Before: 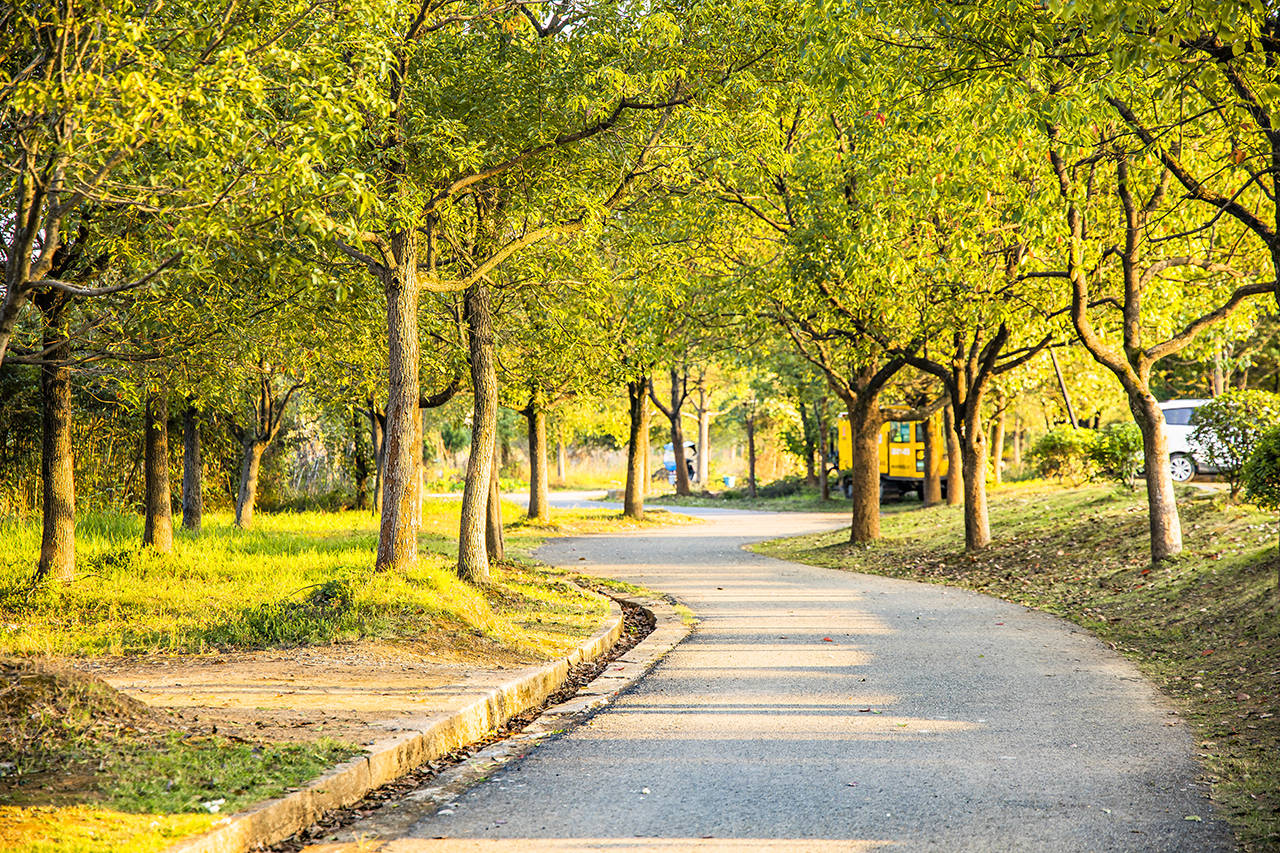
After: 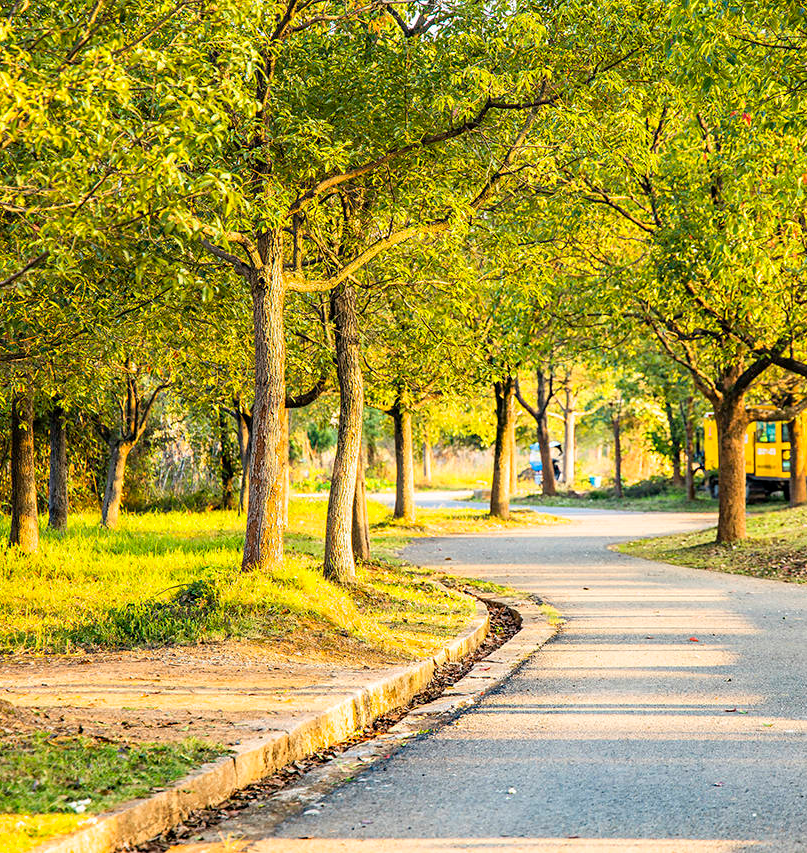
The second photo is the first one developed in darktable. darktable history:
crop: left 10.508%, right 26.388%
color correction: highlights a* -0.171, highlights b* -0.094
tone equalizer: edges refinement/feathering 500, mask exposure compensation -1.57 EV, preserve details no
